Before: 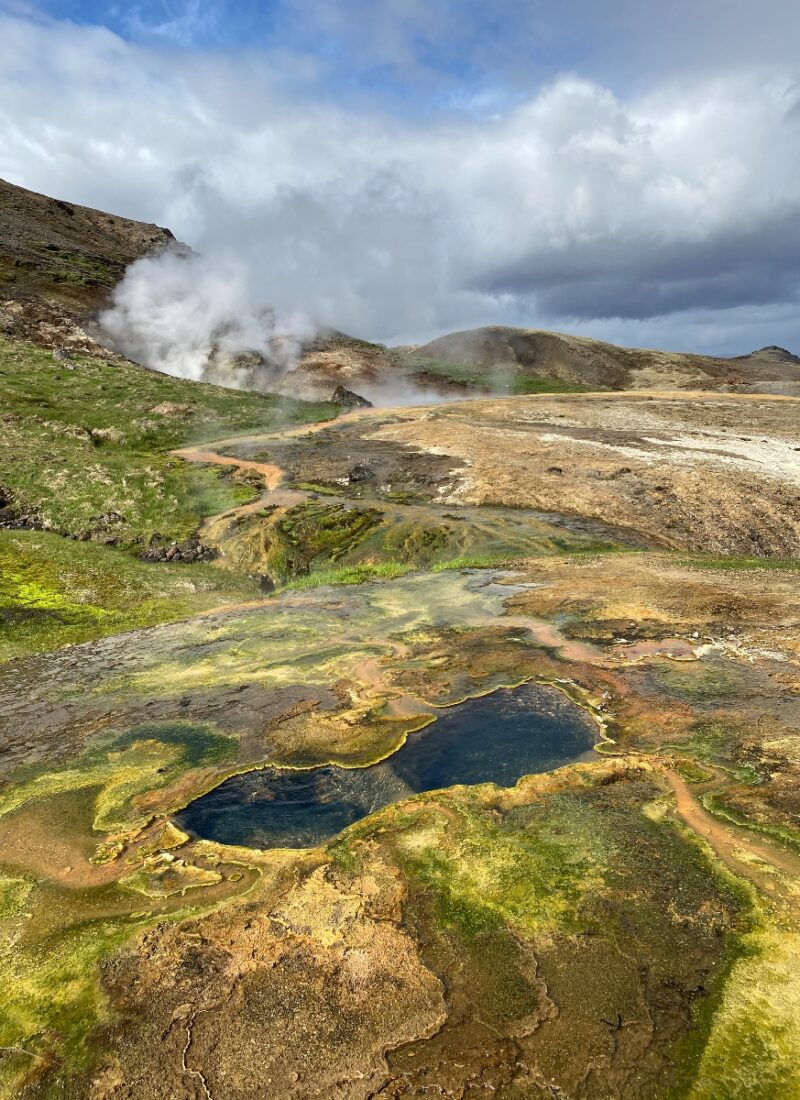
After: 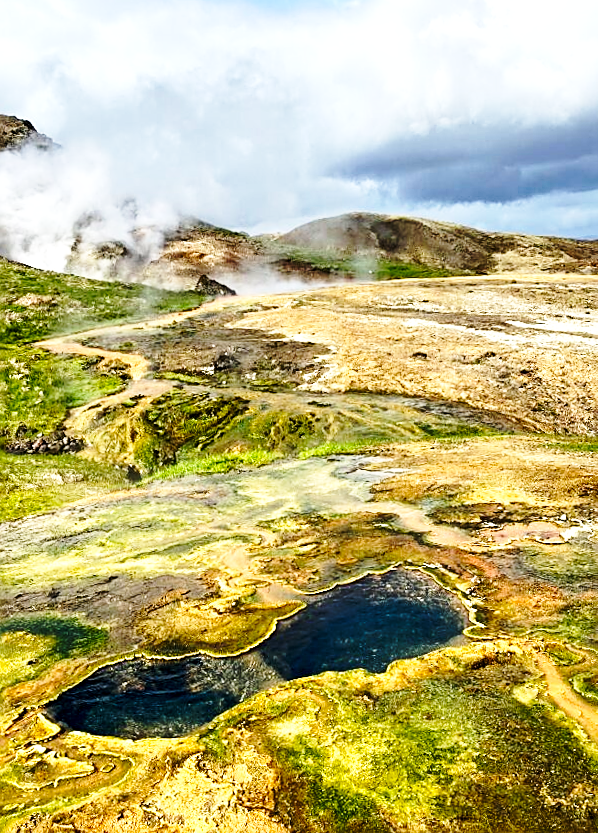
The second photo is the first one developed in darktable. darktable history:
color balance: lift [0.991, 1, 1, 1], gamma [0.996, 1, 1, 1], input saturation 98.52%, contrast 20.34%, output saturation 103.72%
crop: left 16.768%, top 8.653%, right 8.362%, bottom 12.485%
sharpen: on, module defaults
rotate and perspective: rotation -1°, crop left 0.011, crop right 0.989, crop top 0.025, crop bottom 0.975
base curve: curves: ch0 [(0, 0) (0.036, 0.037) (0.121, 0.228) (0.46, 0.76) (0.859, 0.983) (1, 1)], preserve colors none
